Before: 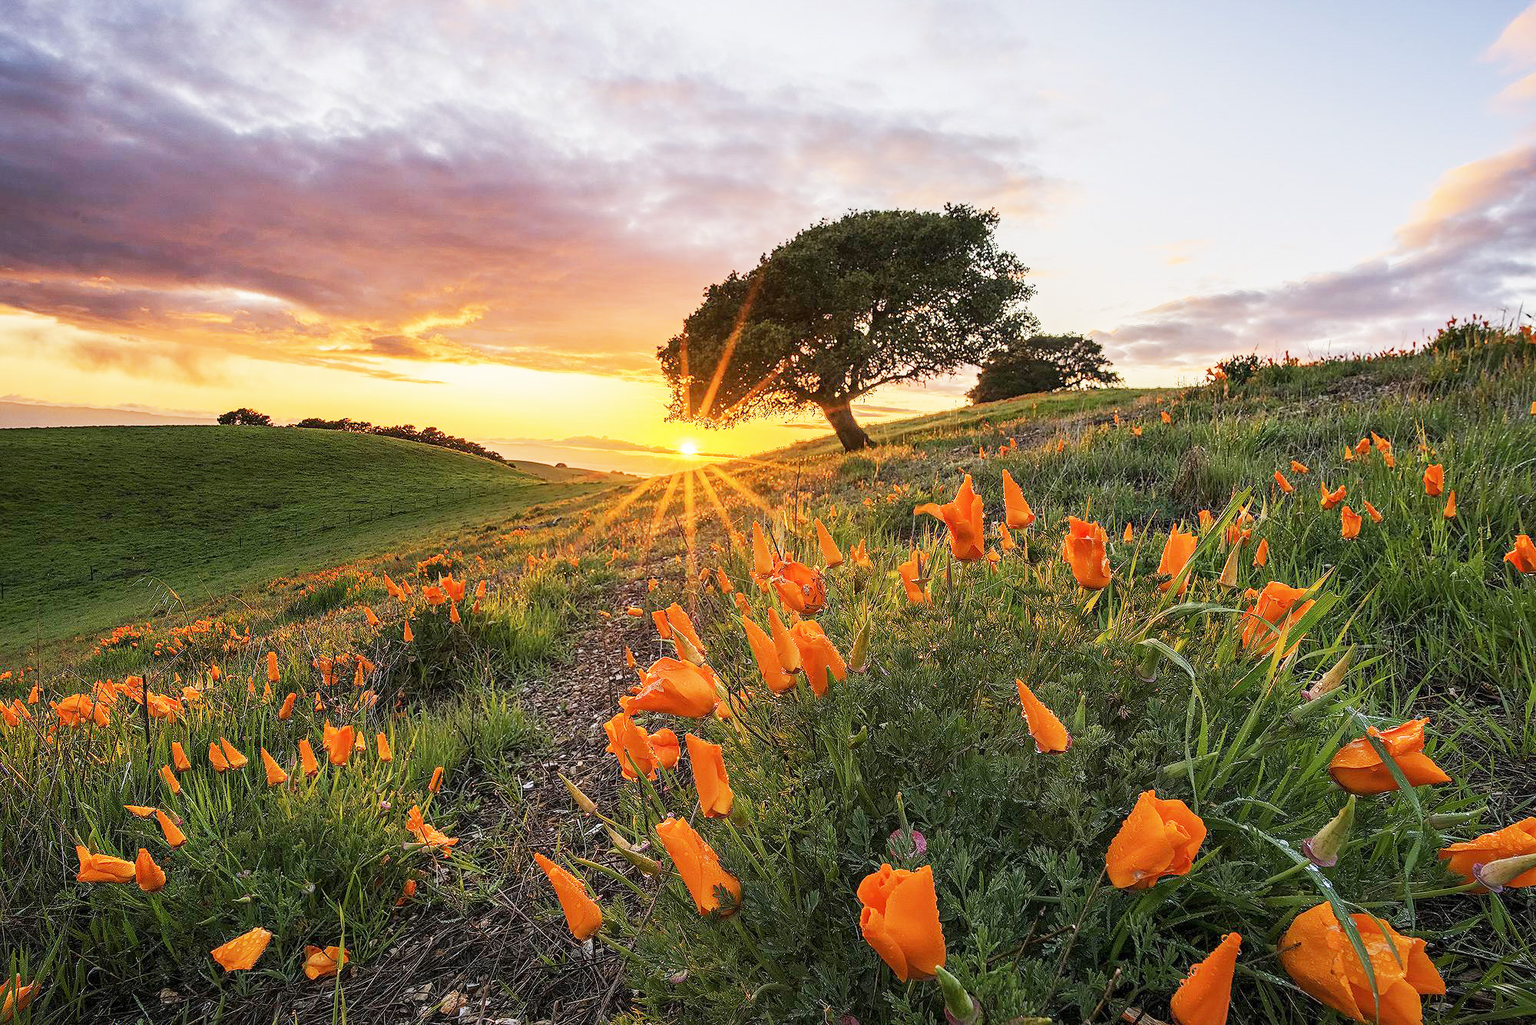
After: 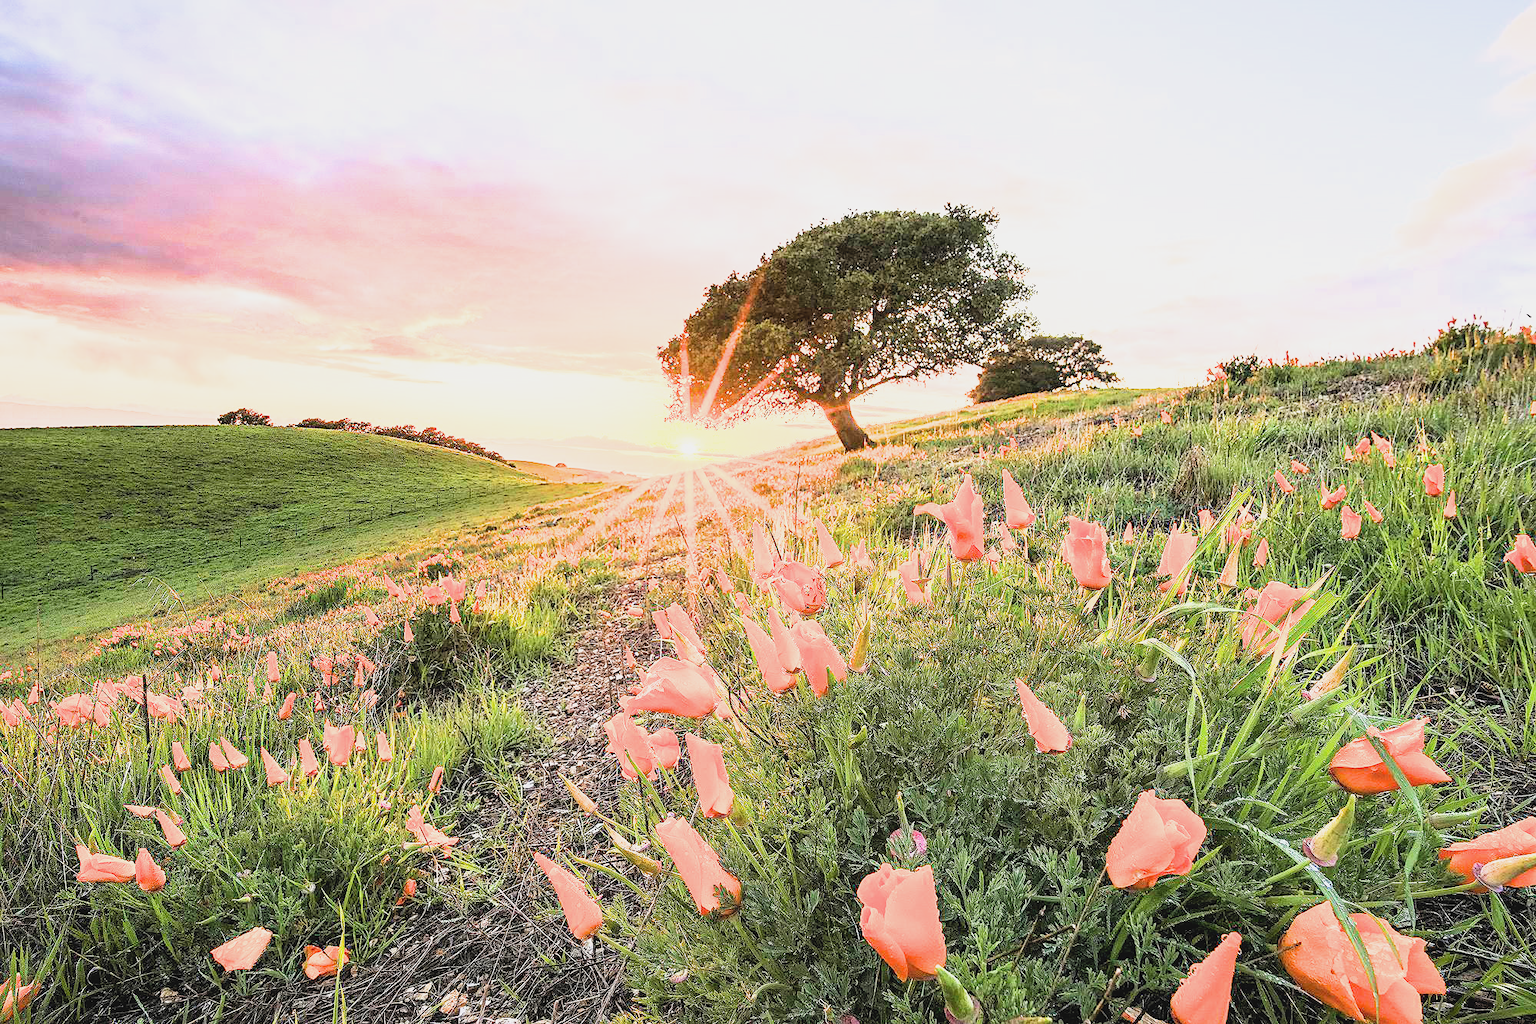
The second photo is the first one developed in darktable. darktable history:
contrast brightness saturation: contrast -0.11
filmic rgb: black relative exposure -16 EV, white relative exposure 6.29 EV, hardness 5.1, contrast 1.35
exposure: black level correction 0, exposure 1 EV, compensate exposure bias true, compensate highlight preservation false
